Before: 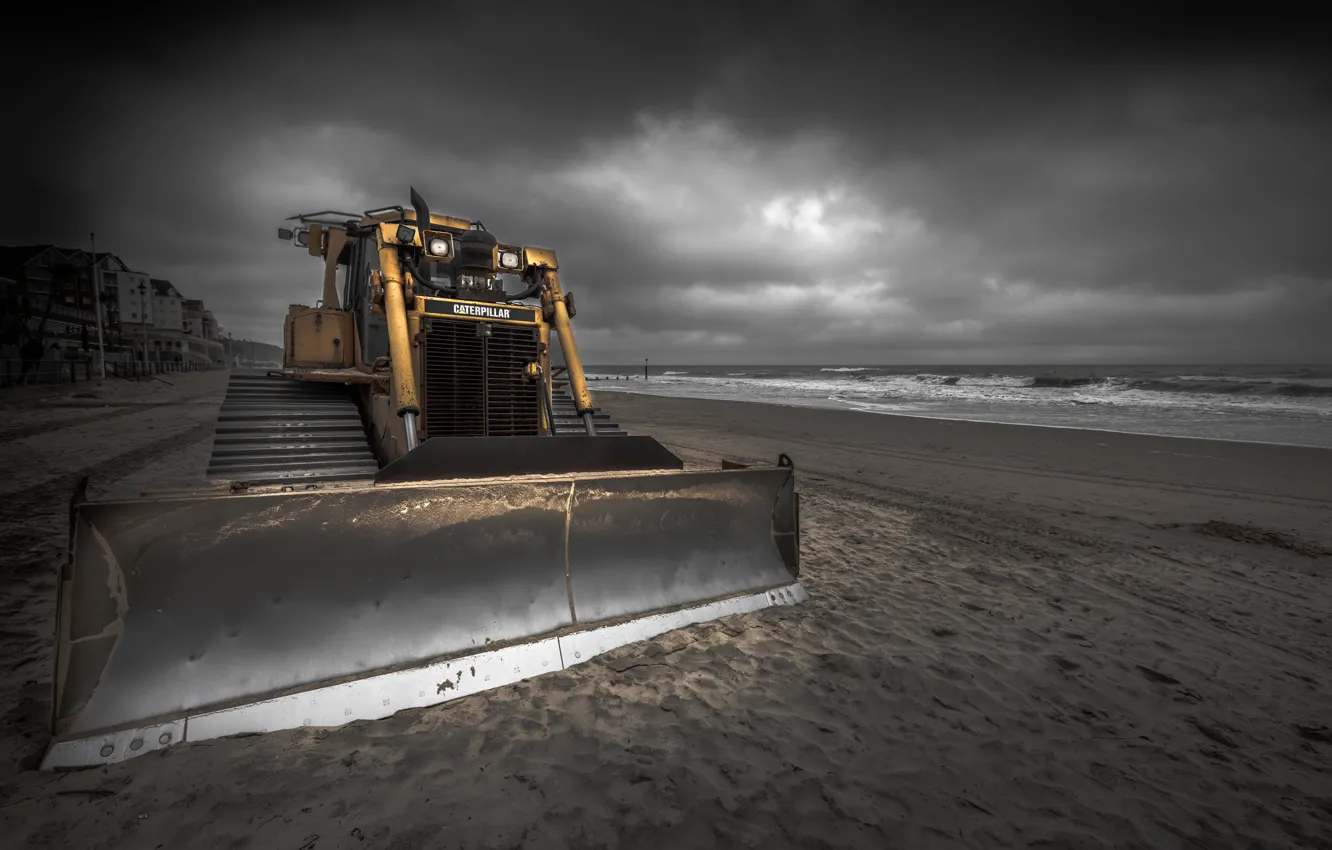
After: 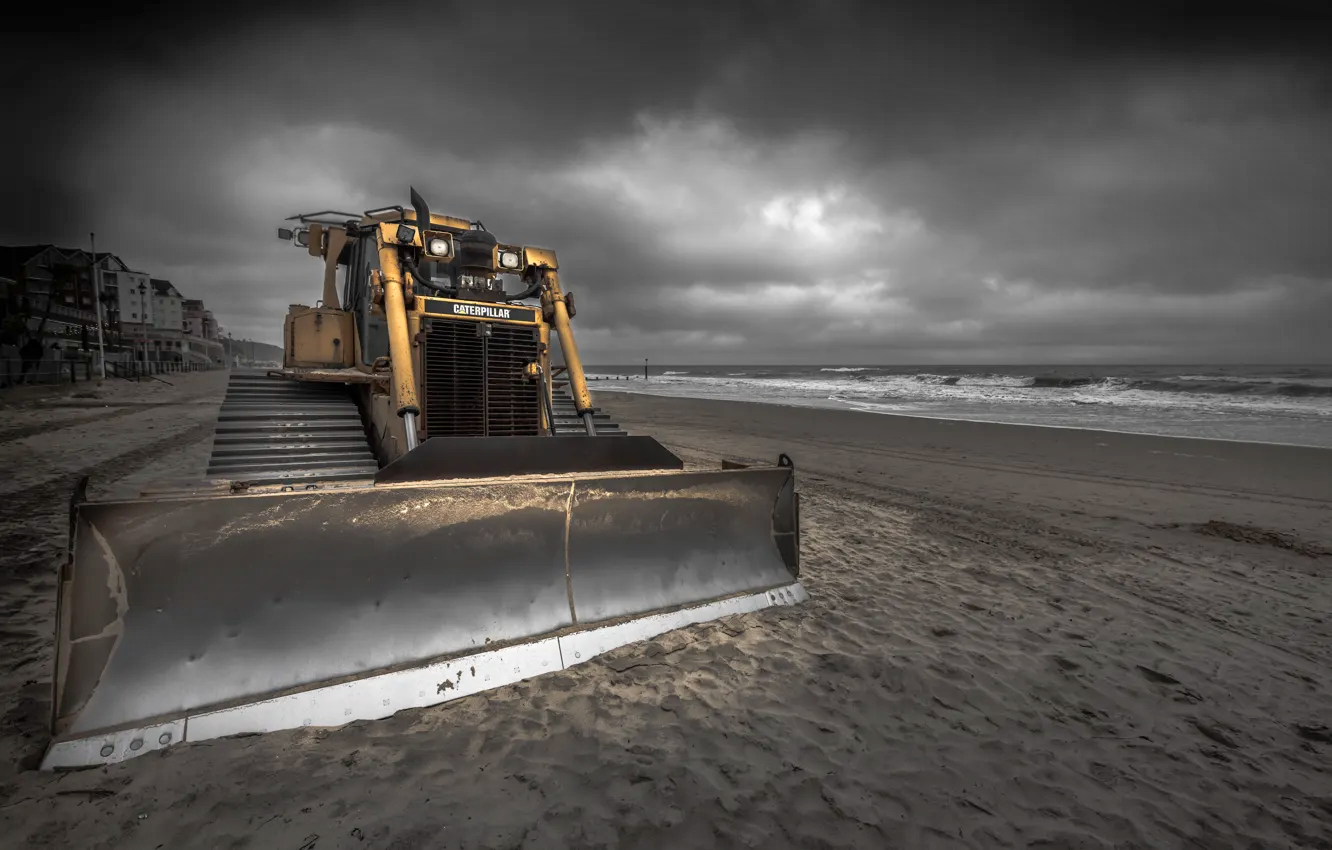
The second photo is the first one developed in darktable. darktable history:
base curve: curves: ch0 [(0, 0) (0.472, 0.508) (1, 1)]
shadows and highlights: low approximation 0.01, soften with gaussian
